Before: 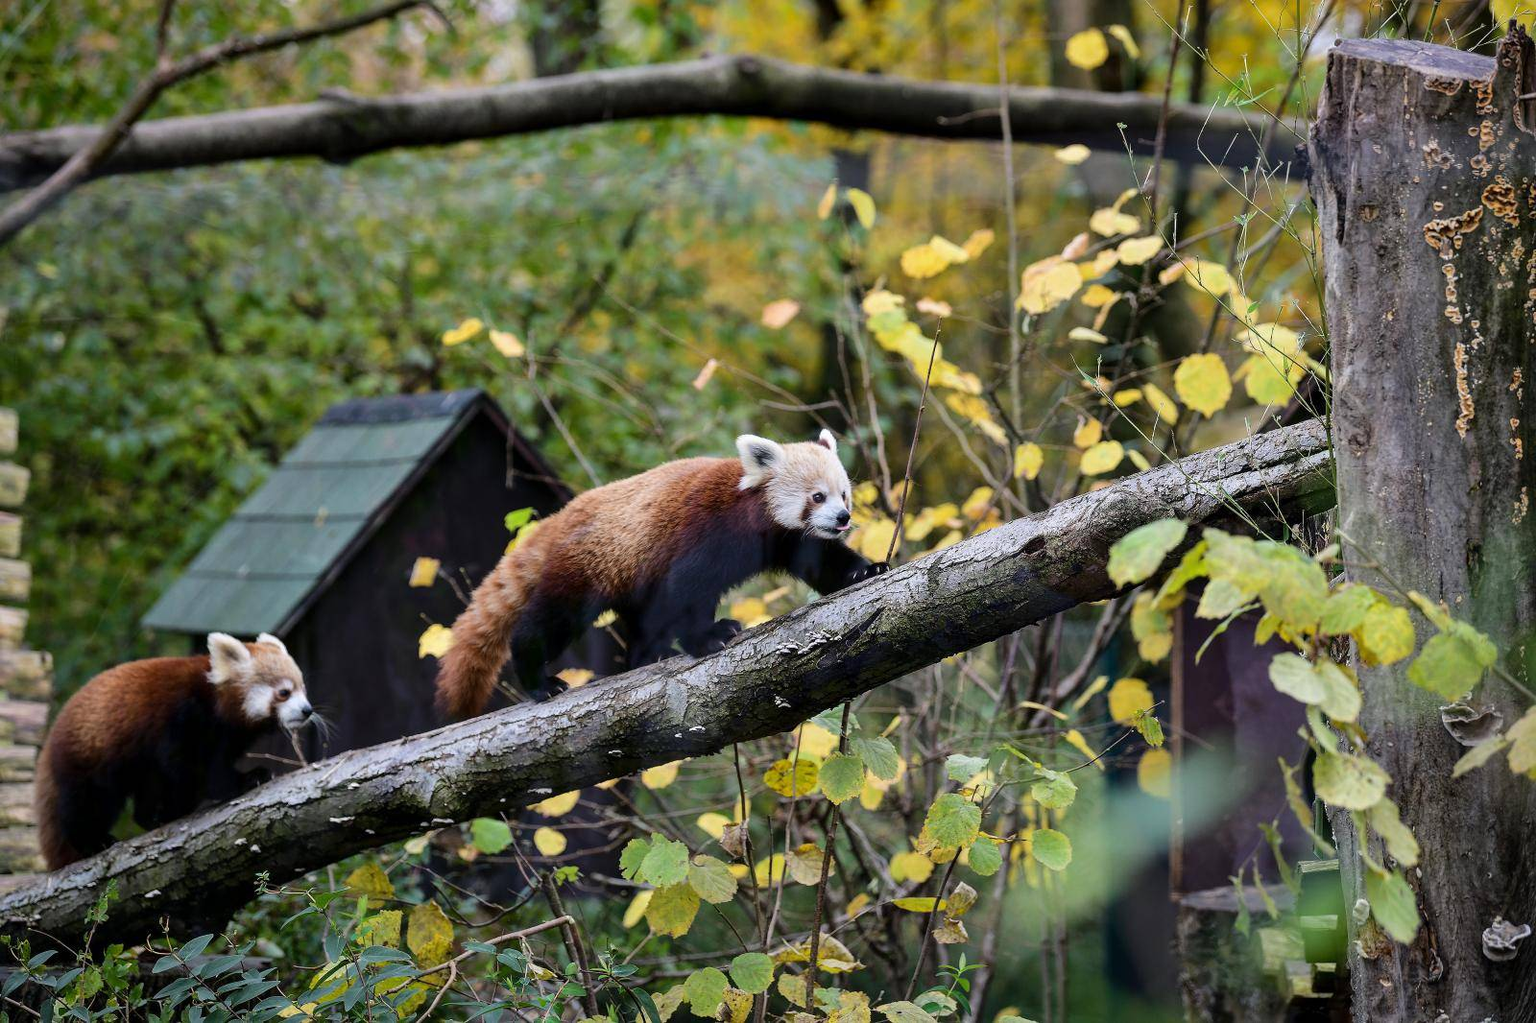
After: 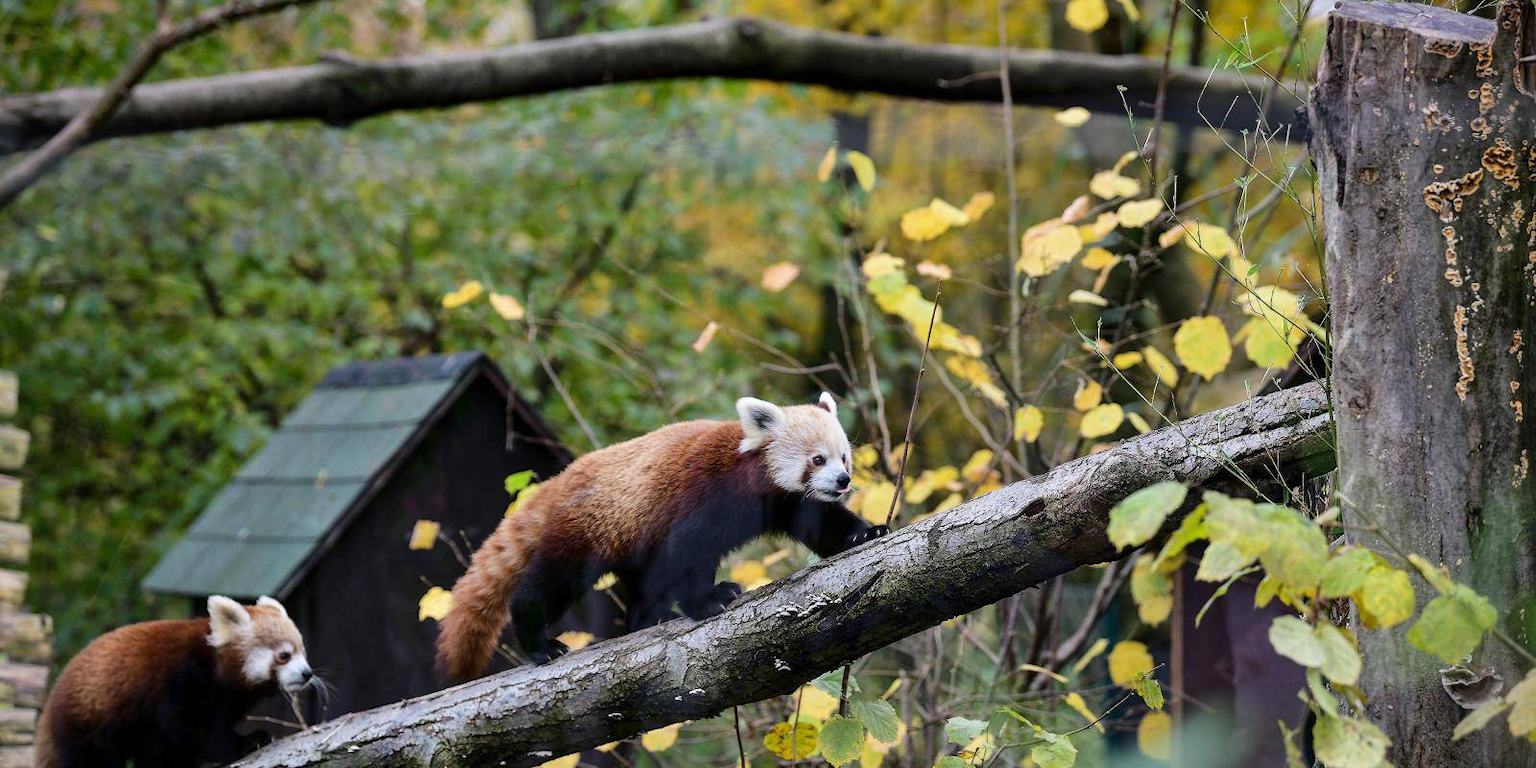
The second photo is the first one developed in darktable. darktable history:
crop: top 3.734%, bottom 21.194%
